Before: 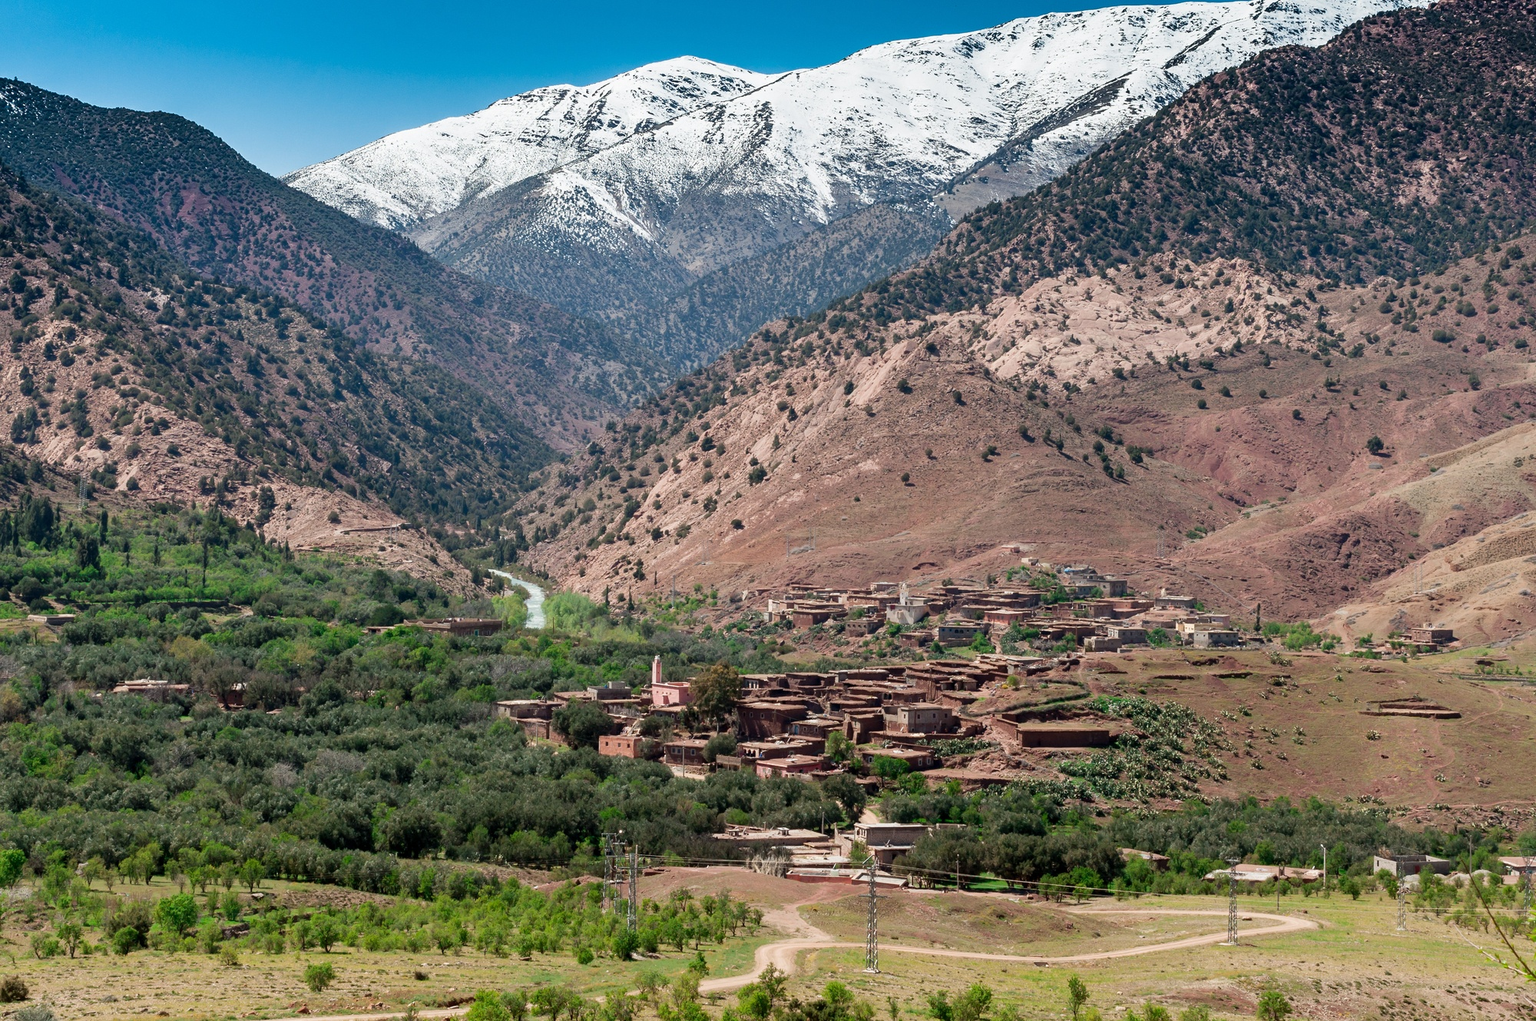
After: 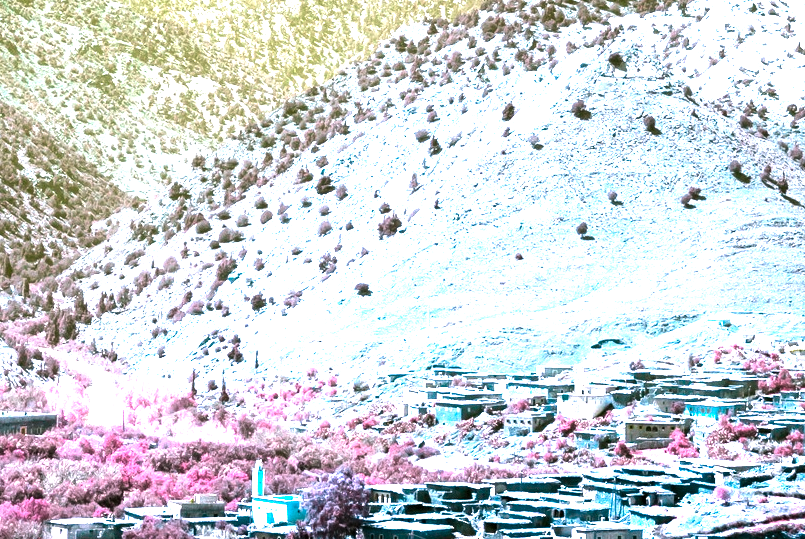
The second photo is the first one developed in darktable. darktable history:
exposure: black level correction 0, exposure 2 EV, compensate exposure bias true, compensate highlight preservation false
crop: left 29.856%, top 29.64%, right 29.863%, bottom 29.784%
color balance rgb: highlights gain › chroma 2.051%, highlights gain › hue 294.24°, perceptual saturation grading › global saturation 0.378%, hue shift -147.76°, contrast 34.531%, saturation formula JzAzBz (2021)
